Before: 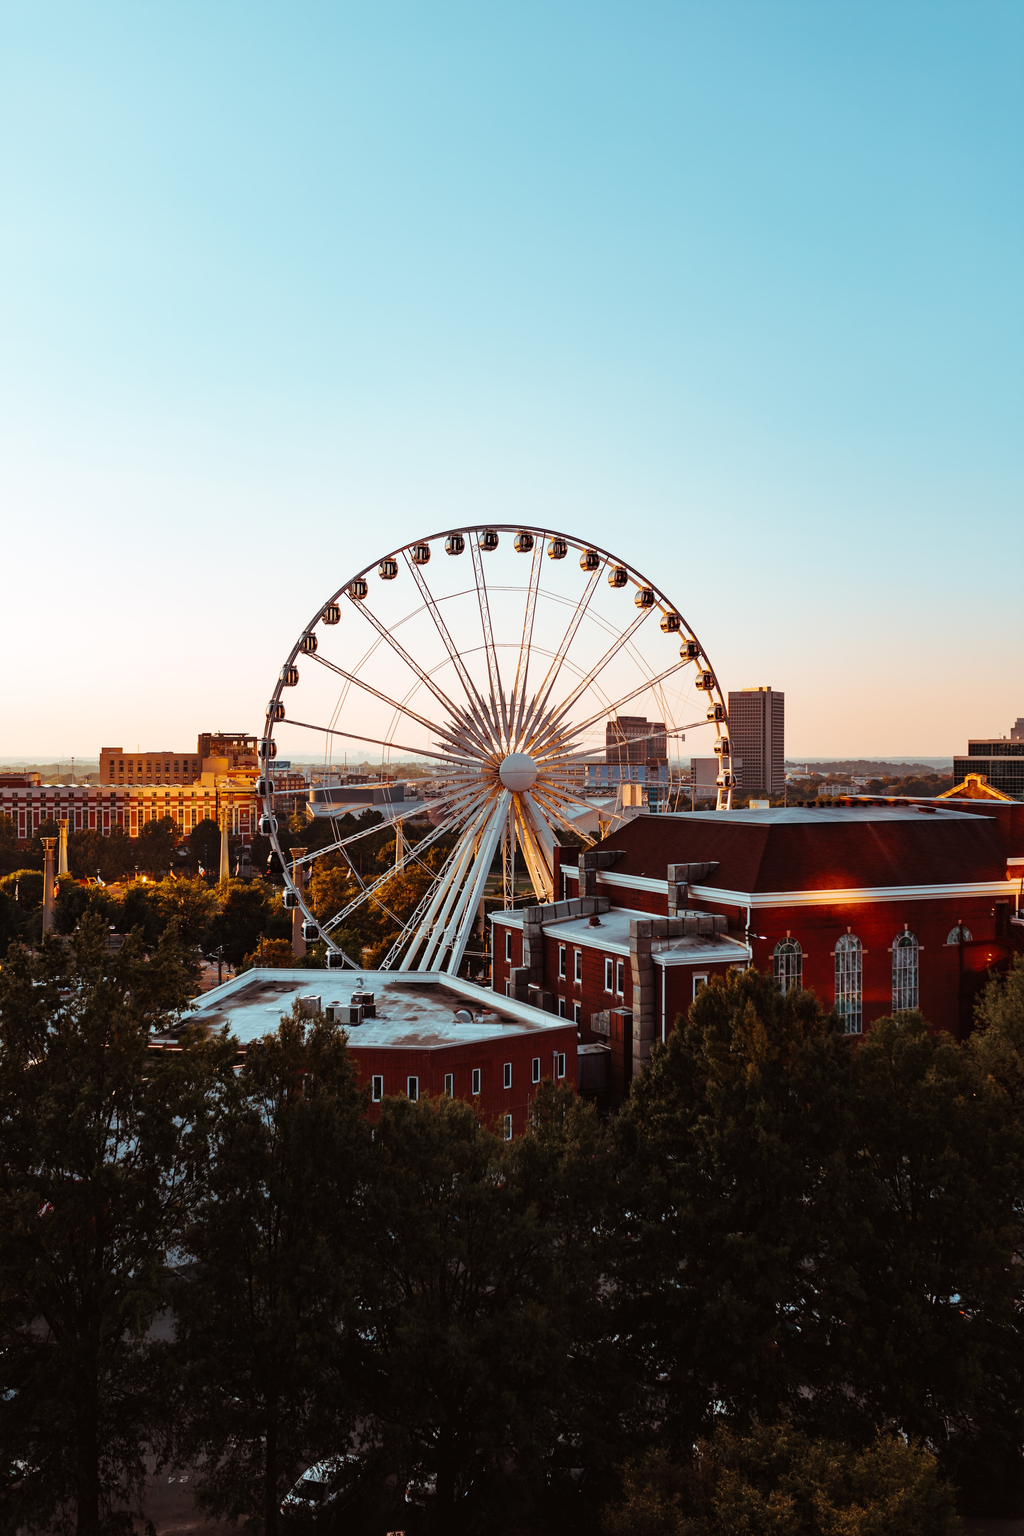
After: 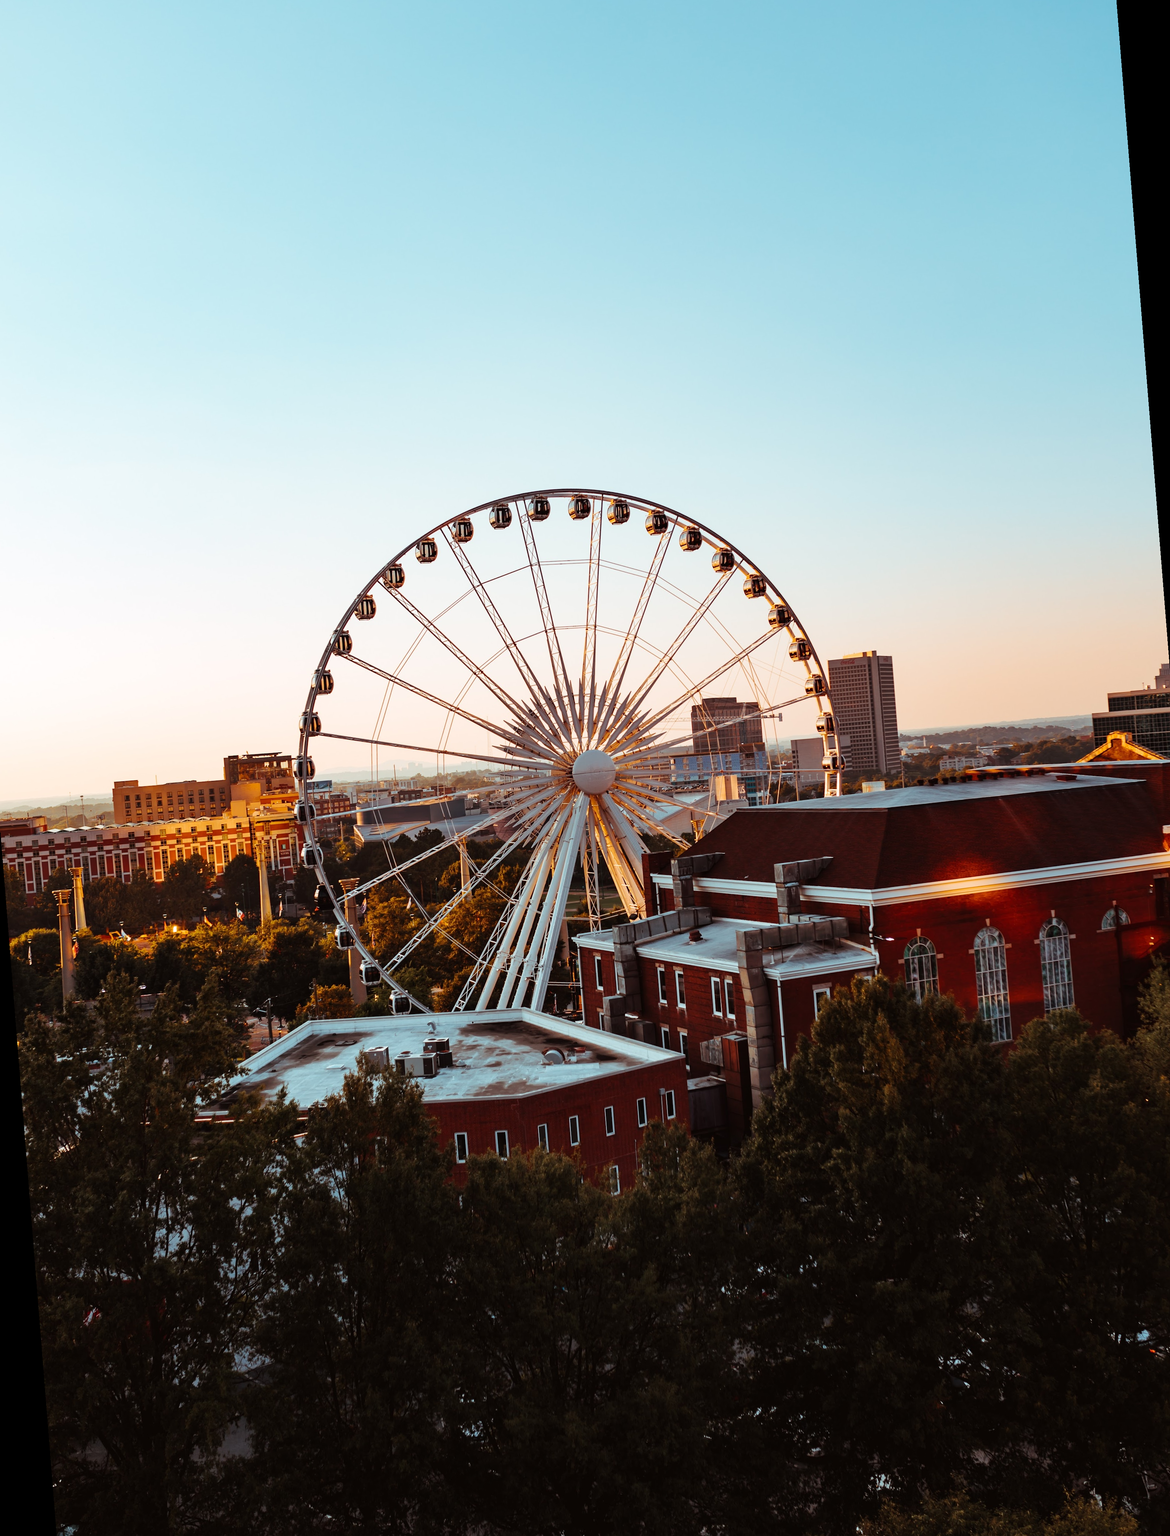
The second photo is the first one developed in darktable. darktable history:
rotate and perspective: rotation -4.57°, crop left 0.054, crop right 0.944, crop top 0.087, crop bottom 0.914
